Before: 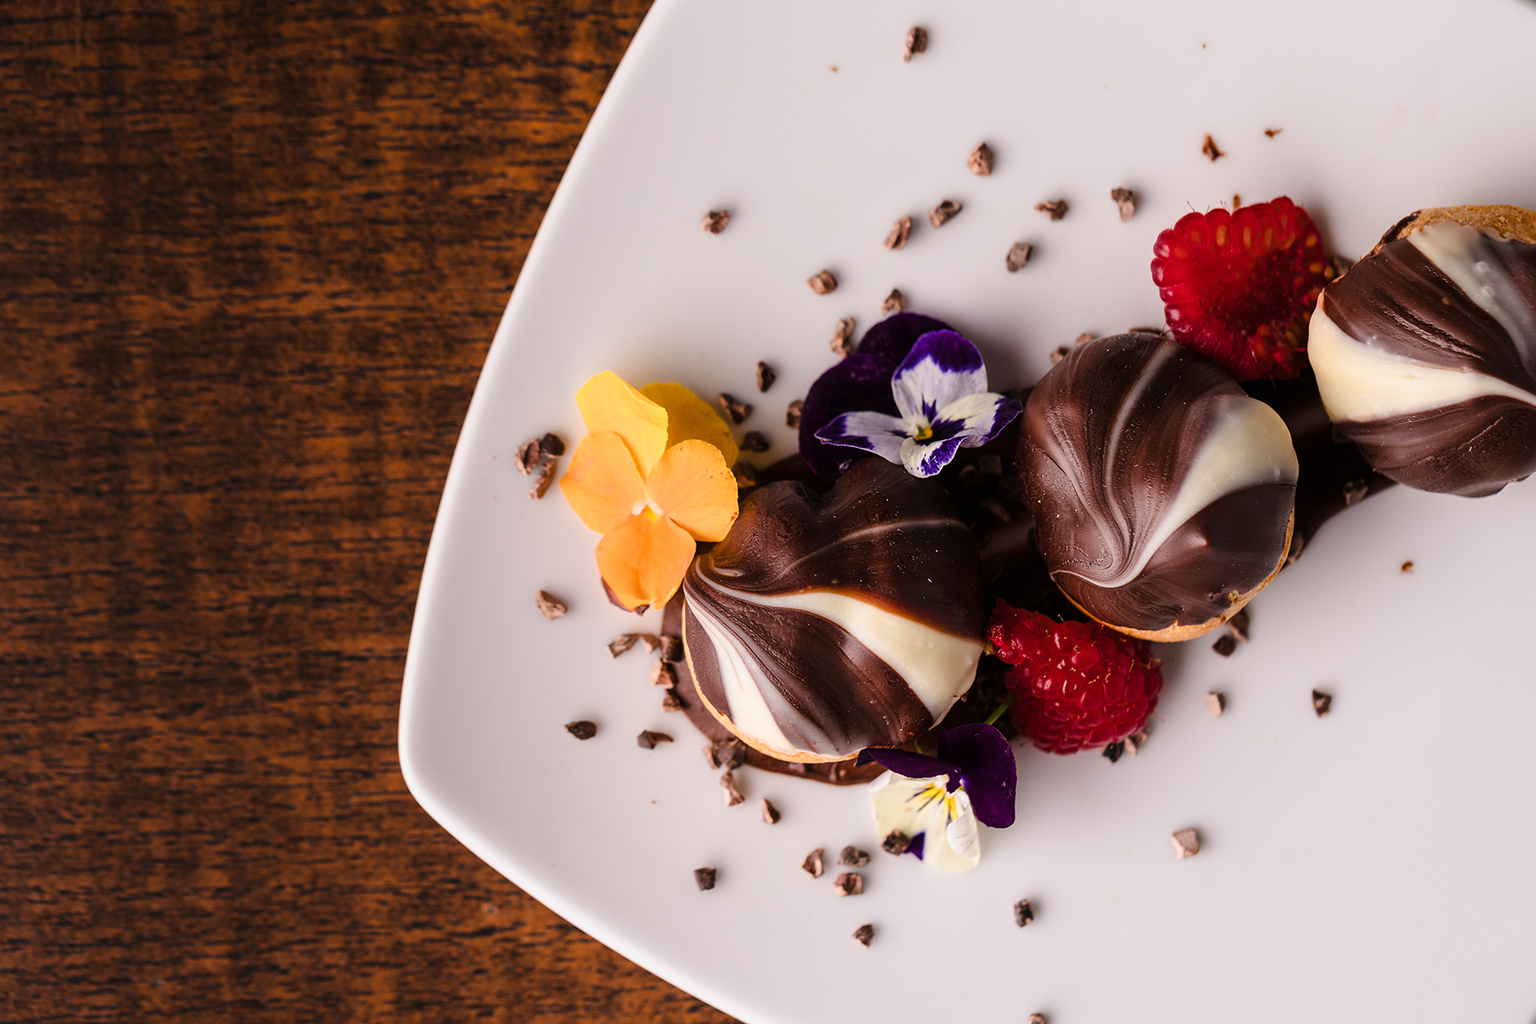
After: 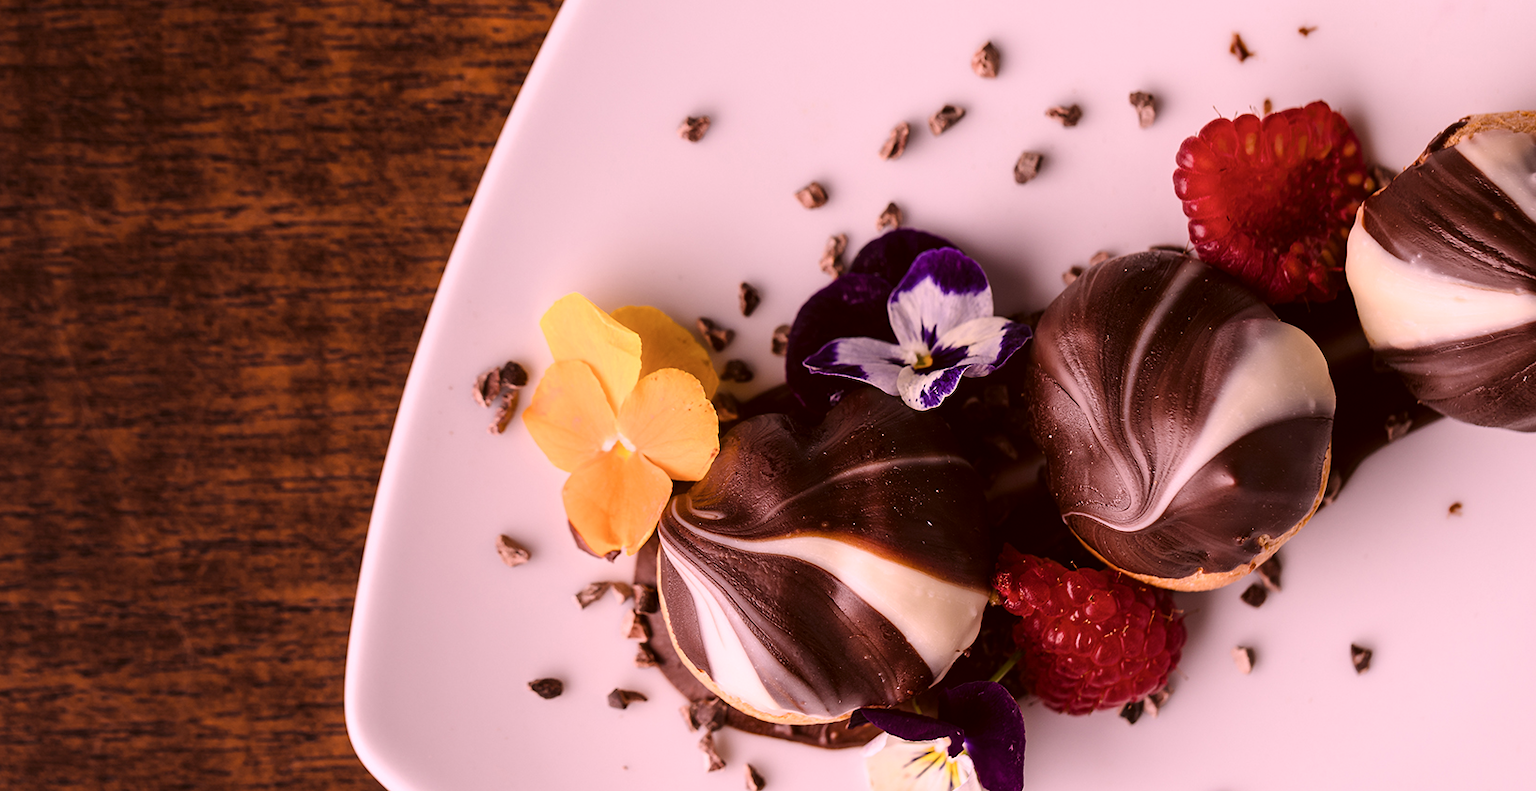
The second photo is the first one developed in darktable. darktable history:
color correction: highlights a* 10.21, highlights b* 9.79, shadows a* 8.61, shadows b* 7.88, saturation 0.8
white balance: red 1.066, blue 1.119
crop: left 5.596%, top 10.314%, right 3.534%, bottom 19.395%
